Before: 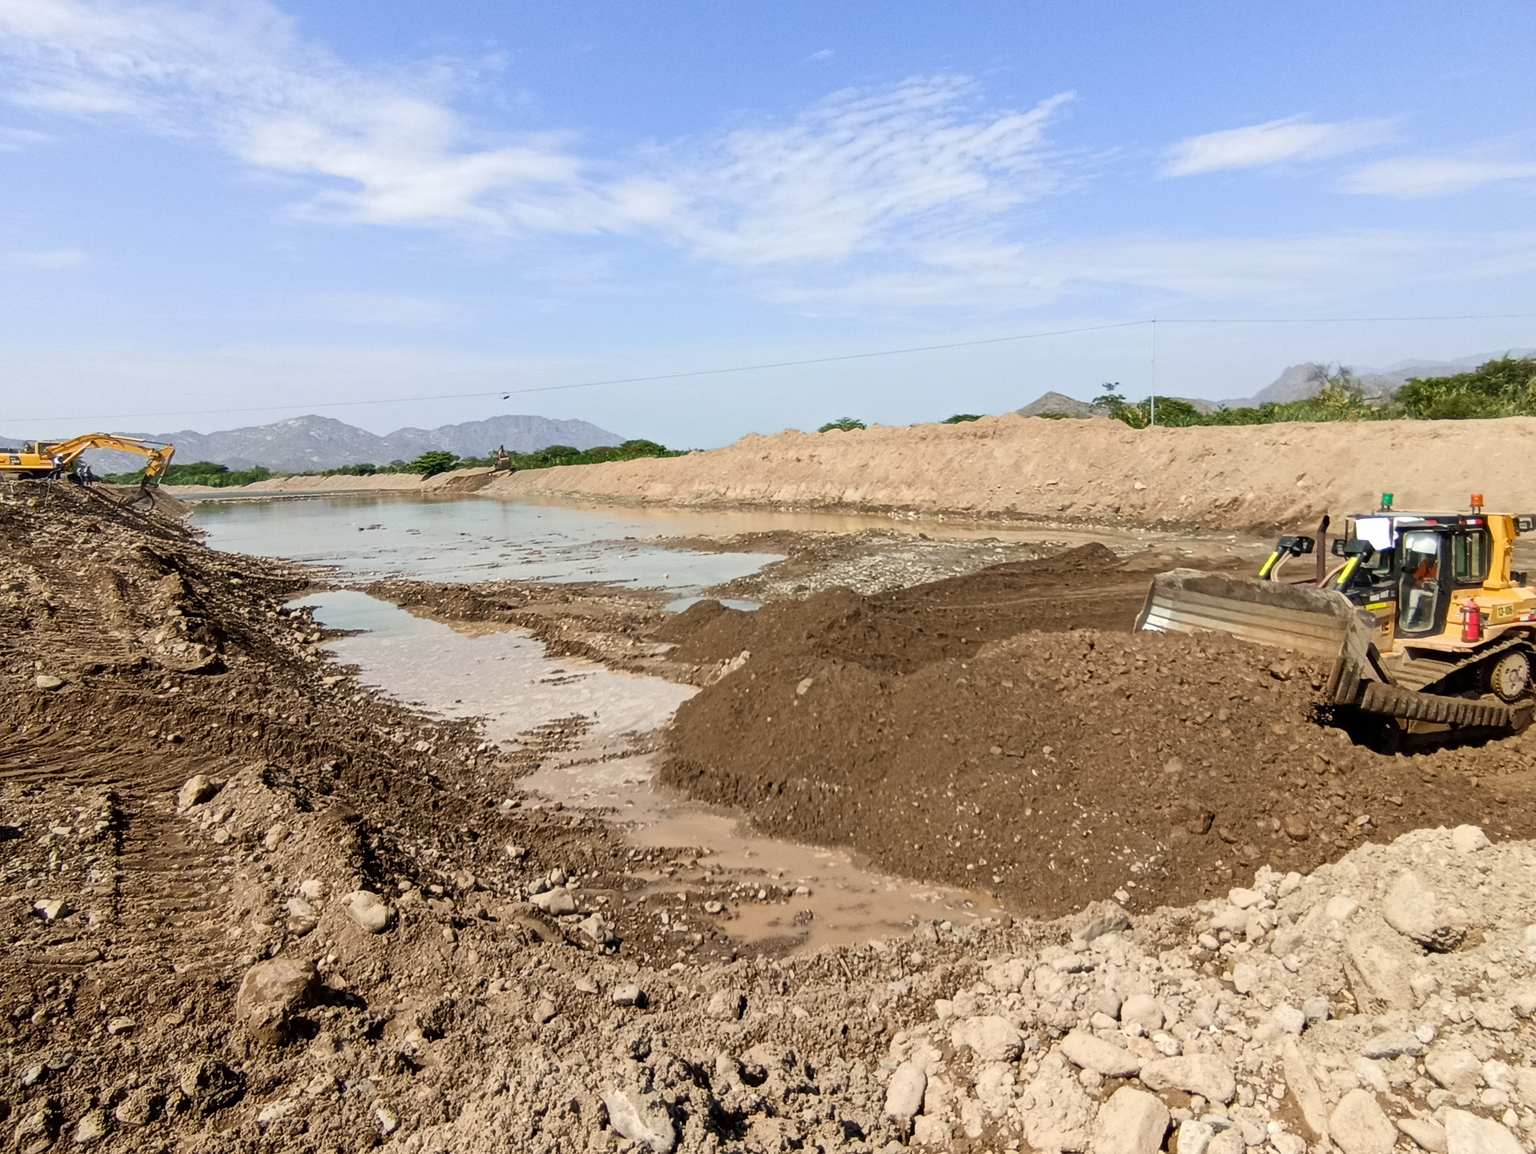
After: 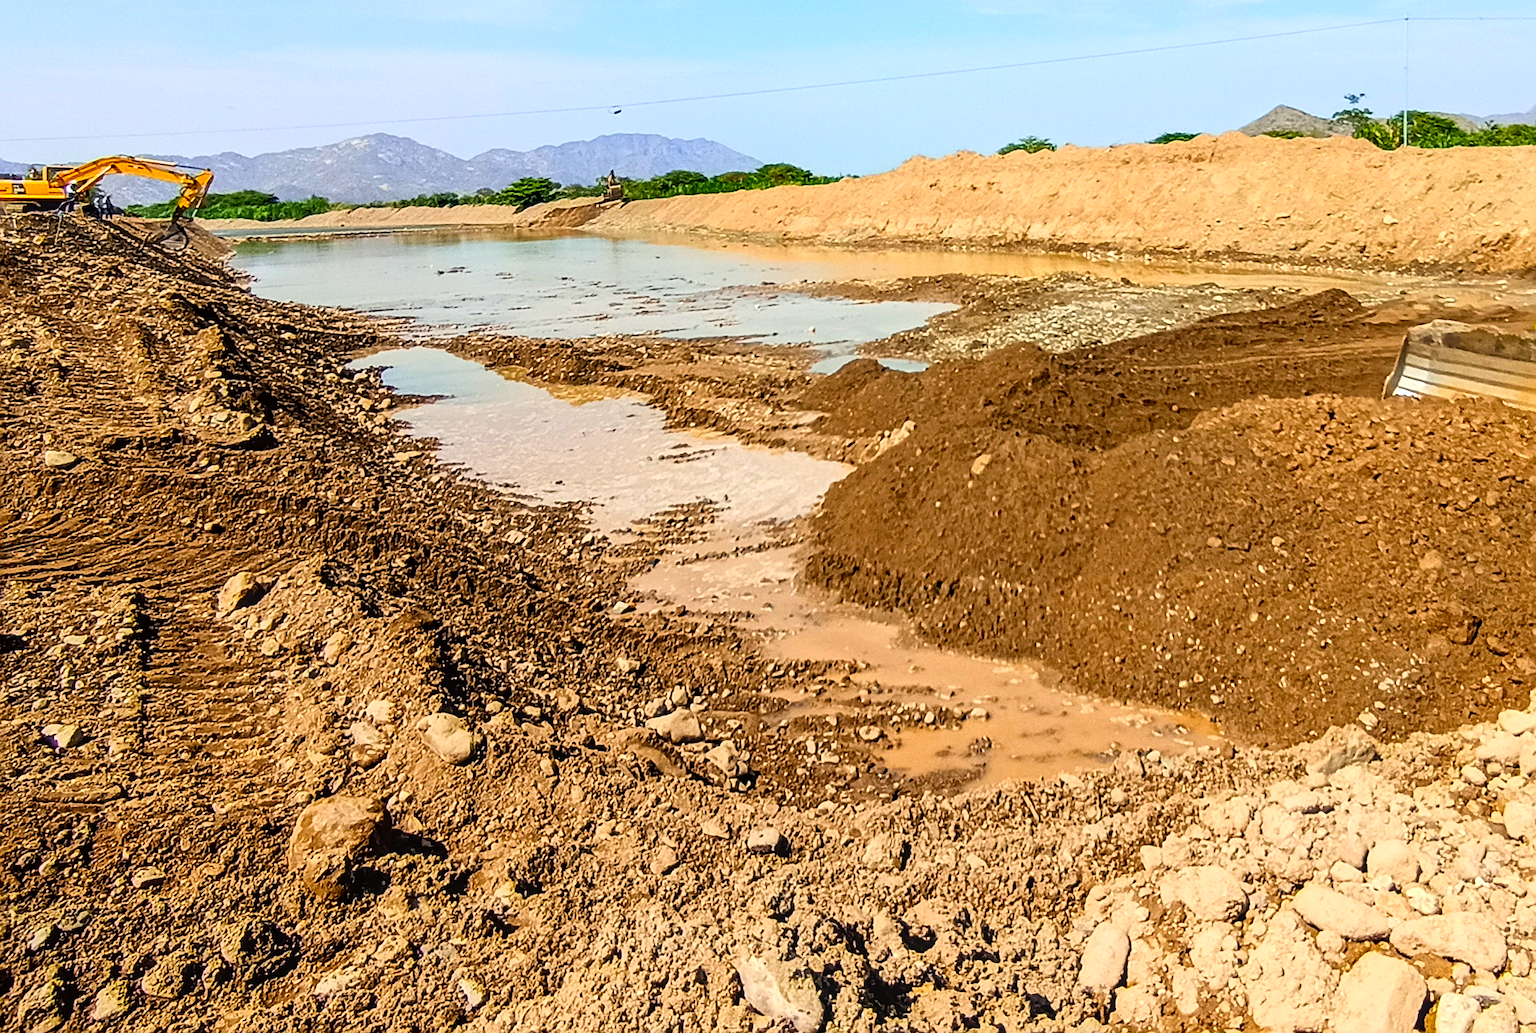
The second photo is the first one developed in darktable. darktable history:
crop: top 26.531%, right 17.959%
tone curve: curves: ch0 [(0, 0) (0.004, 0.001) (0.133, 0.112) (0.325, 0.362) (0.832, 0.893) (1, 1)], color space Lab, linked channels, preserve colors none
local contrast: on, module defaults
color correction: saturation 1.8
sharpen: radius 2.584, amount 0.688
